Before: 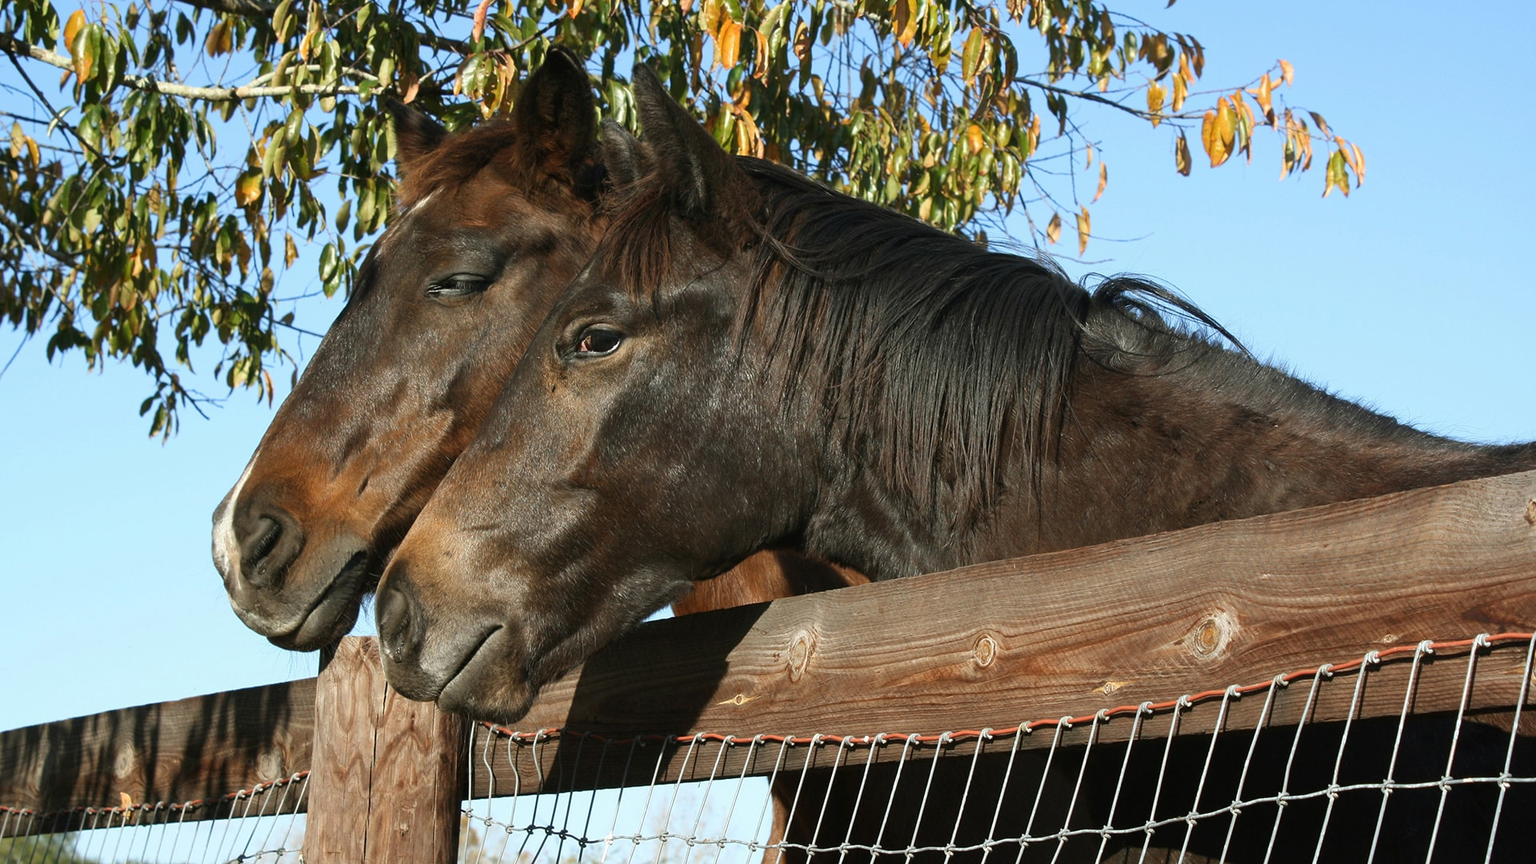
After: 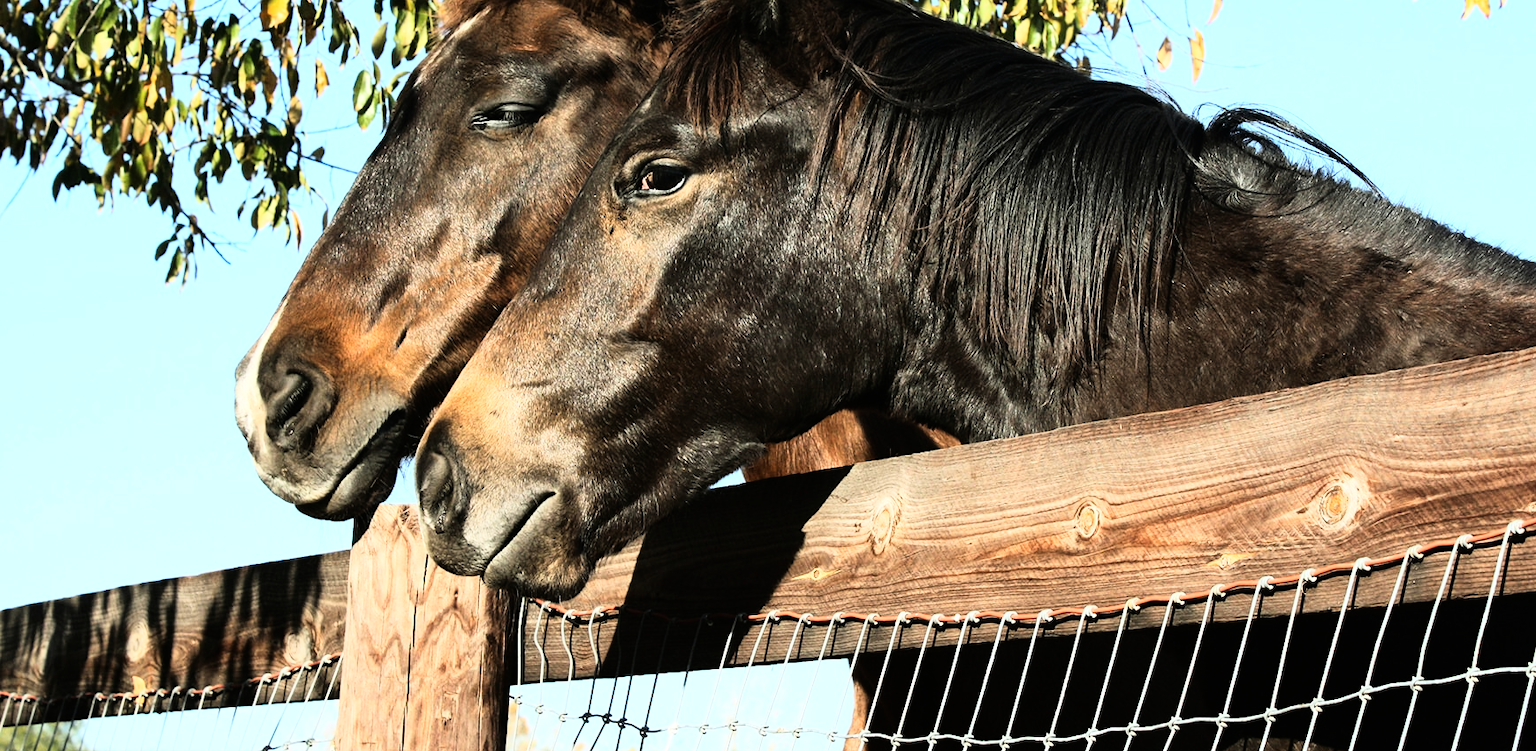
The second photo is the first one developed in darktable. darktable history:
rgb curve: curves: ch0 [(0, 0) (0.21, 0.15) (0.24, 0.21) (0.5, 0.75) (0.75, 0.96) (0.89, 0.99) (1, 1)]; ch1 [(0, 0.02) (0.21, 0.13) (0.25, 0.2) (0.5, 0.67) (0.75, 0.9) (0.89, 0.97) (1, 1)]; ch2 [(0, 0.02) (0.21, 0.13) (0.25, 0.2) (0.5, 0.67) (0.75, 0.9) (0.89, 0.97) (1, 1)], compensate middle gray true
crop: top 20.916%, right 9.437%, bottom 0.316%
